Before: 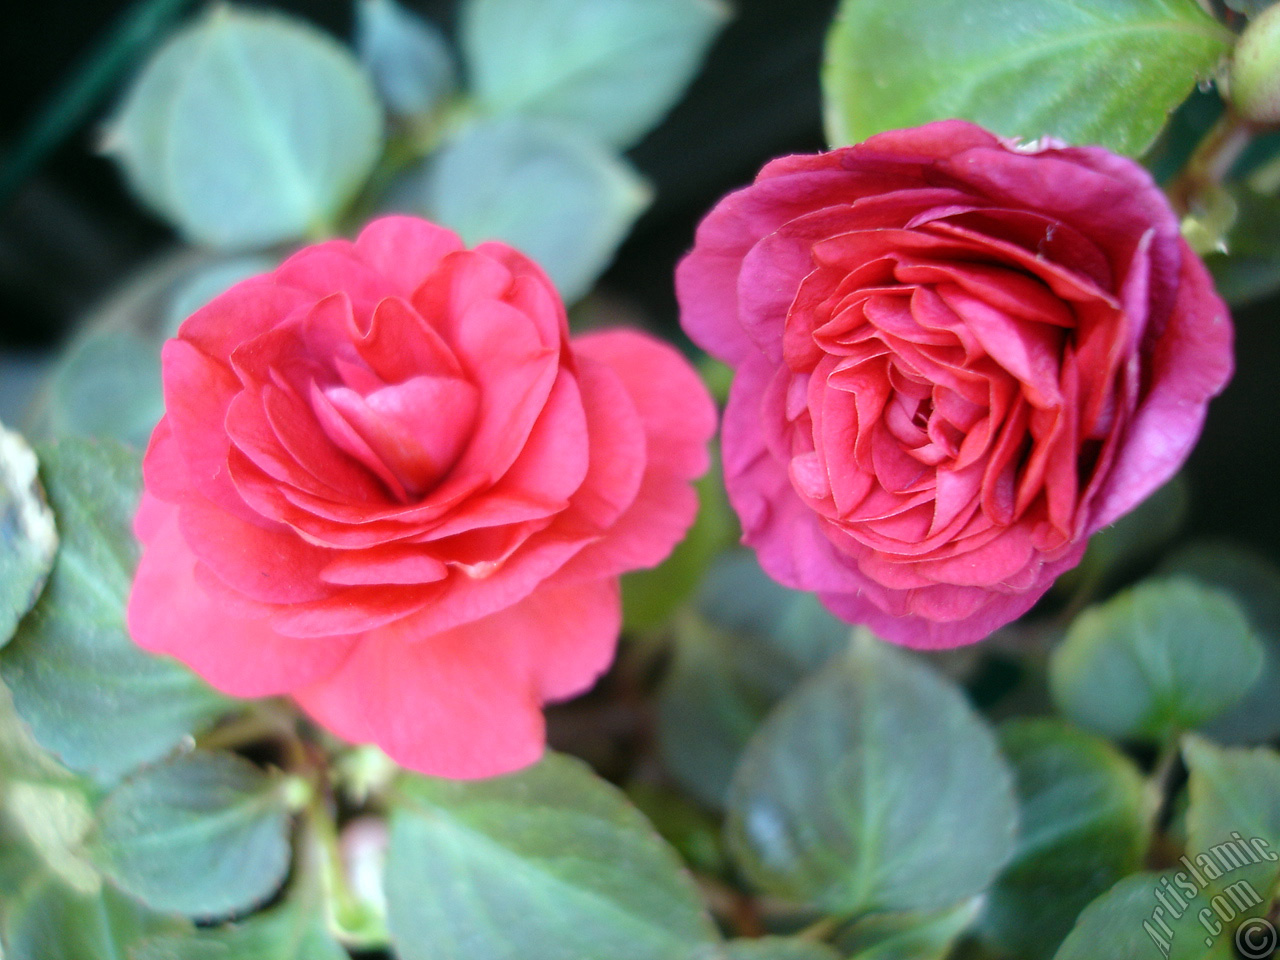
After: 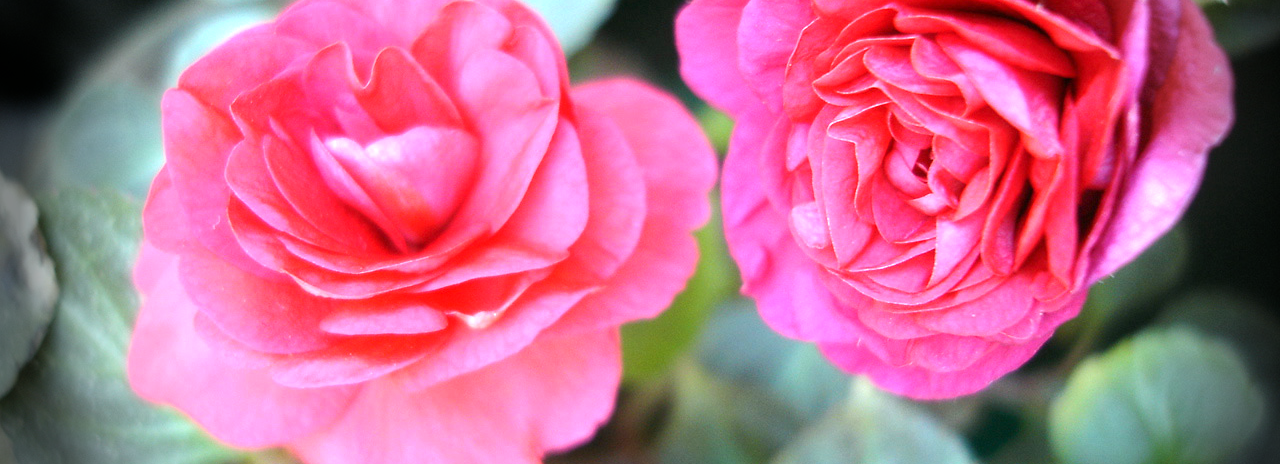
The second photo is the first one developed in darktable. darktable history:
exposure: exposure 1 EV, compensate highlight preservation false
crop and rotate: top 26.056%, bottom 25.543%
vignetting: fall-off start 76.42%, fall-off radius 27.36%, brightness -0.872, center (0.037, -0.09), width/height ratio 0.971
